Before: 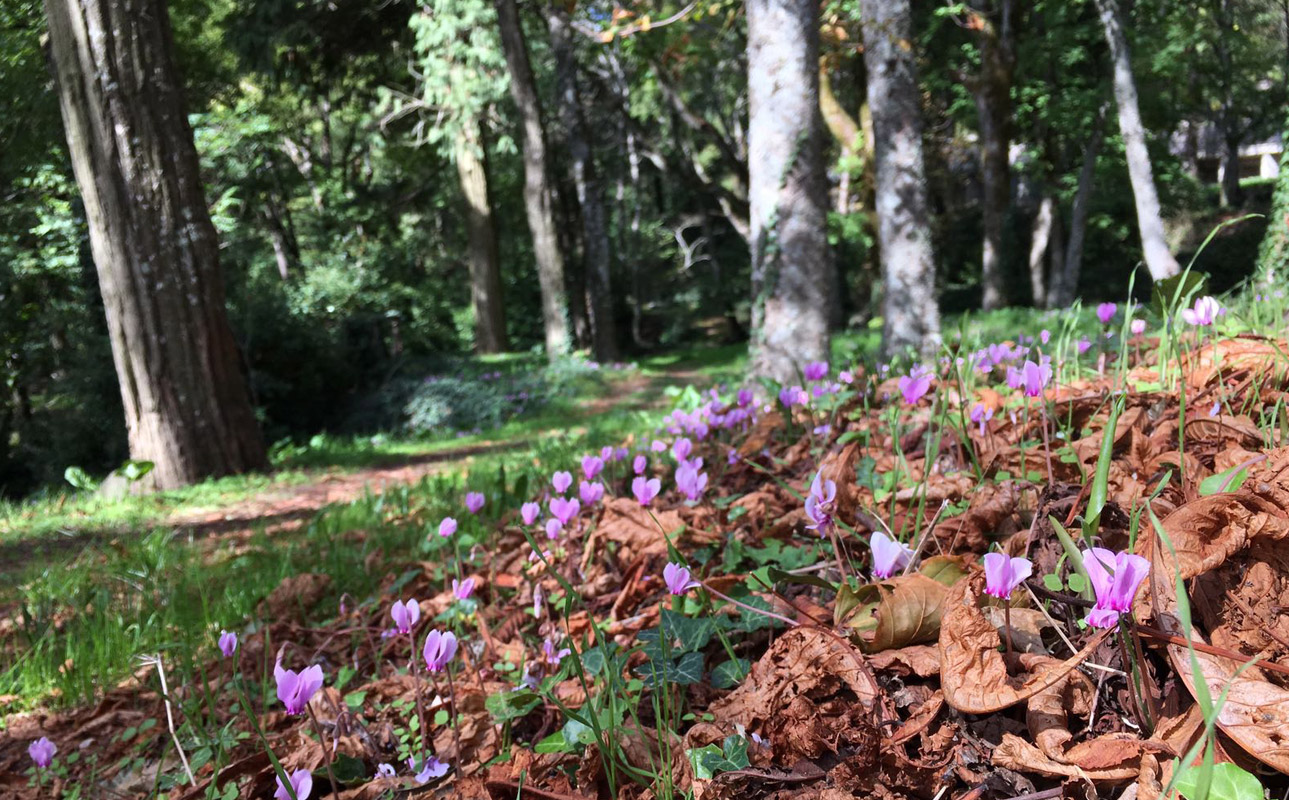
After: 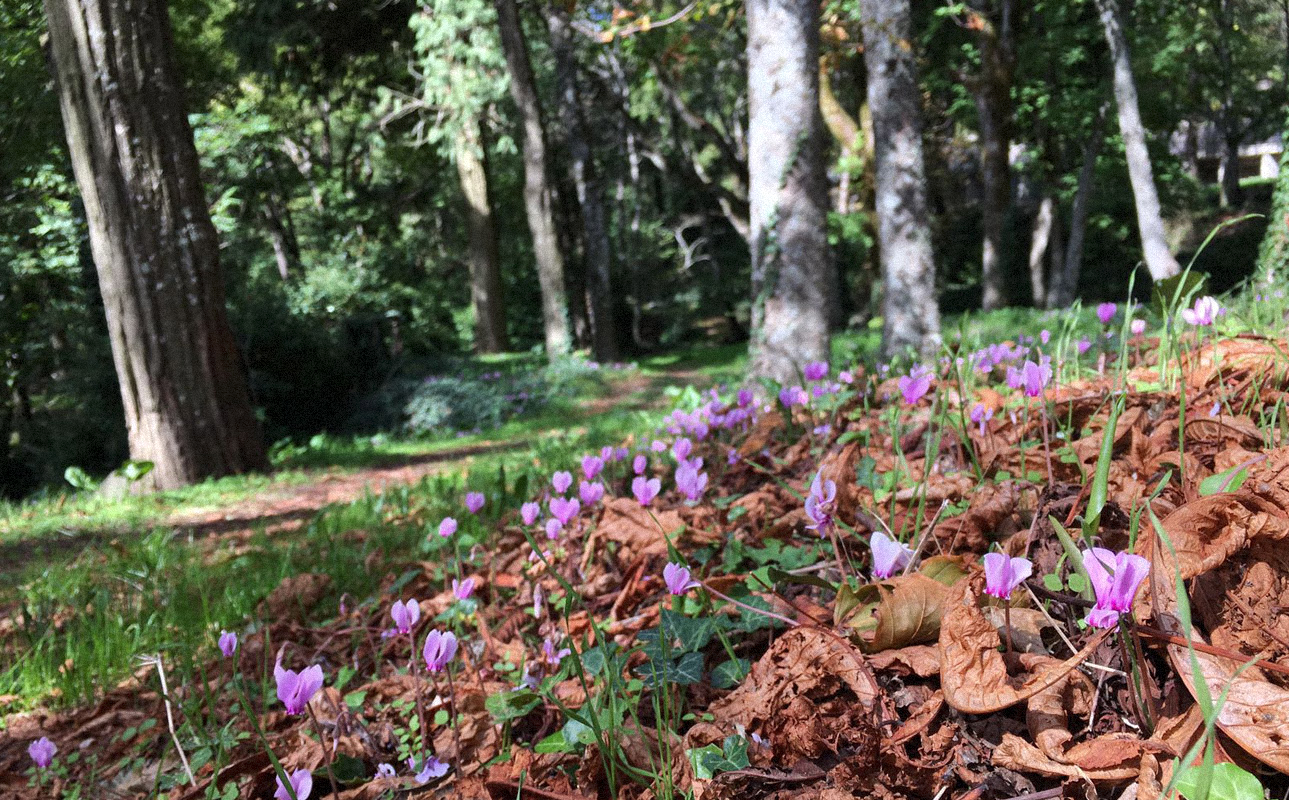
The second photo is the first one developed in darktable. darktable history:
grain: mid-tones bias 0%
tone equalizer: -8 EV -1.84 EV, -7 EV -1.16 EV, -6 EV -1.62 EV, smoothing diameter 25%, edges refinement/feathering 10, preserve details guided filter
